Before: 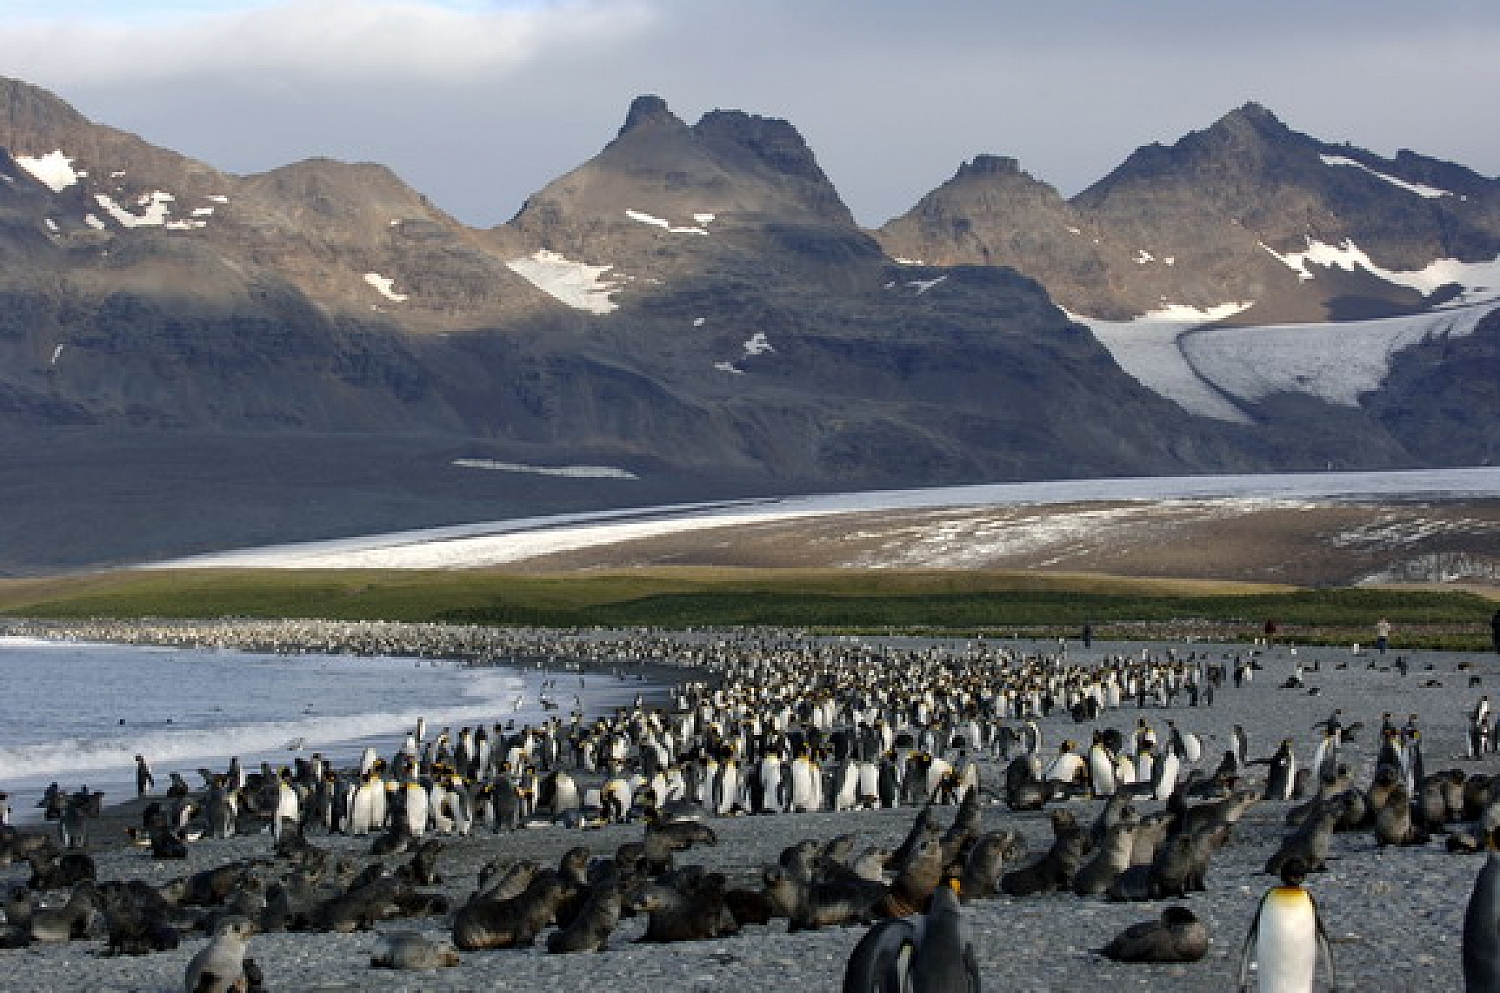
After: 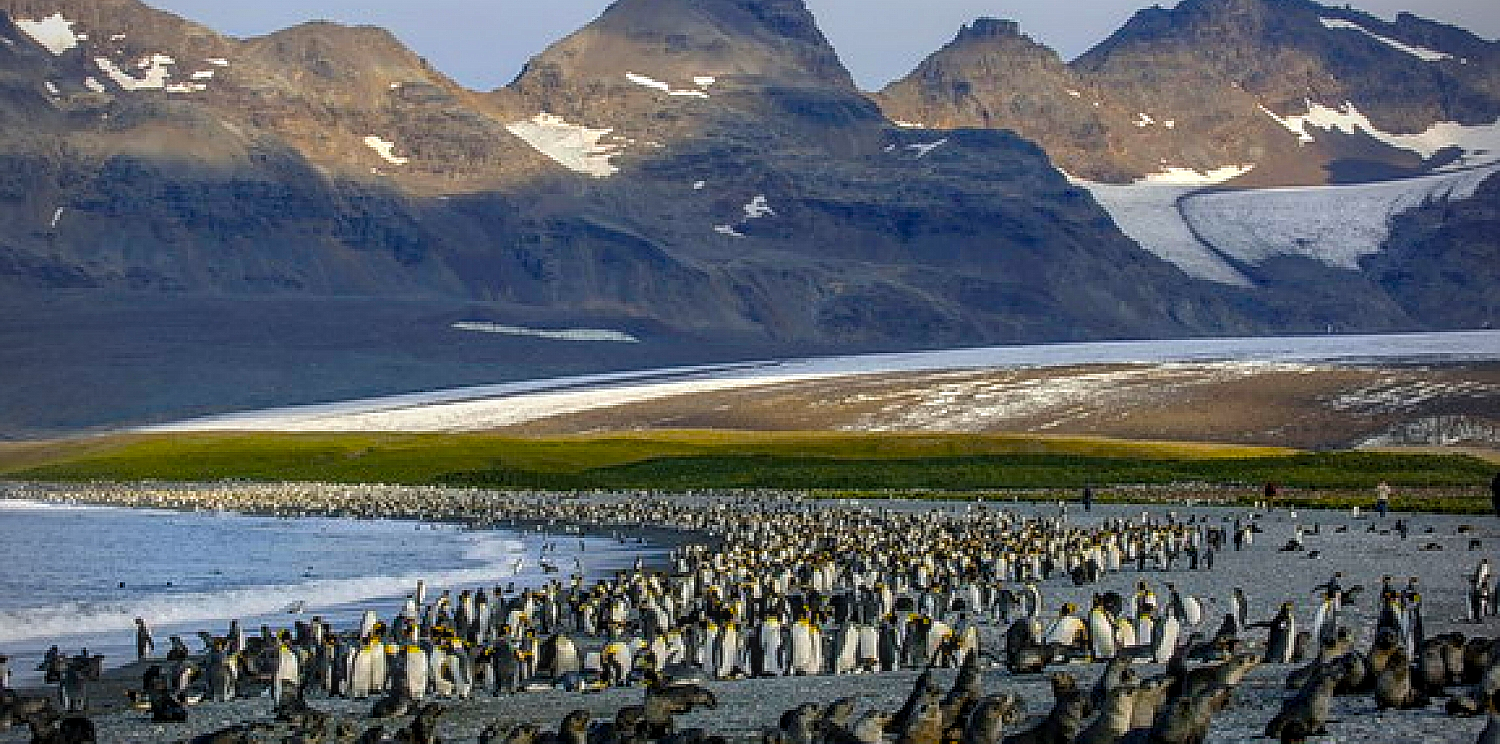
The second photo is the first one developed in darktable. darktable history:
crop: top 13.819%, bottom 11.169%
local contrast: highlights 0%, shadows 0%, detail 133%
sharpen: on, module defaults
vignetting: on, module defaults
color balance rgb: linear chroma grading › global chroma 25%, perceptual saturation grading › global saturation 50%
